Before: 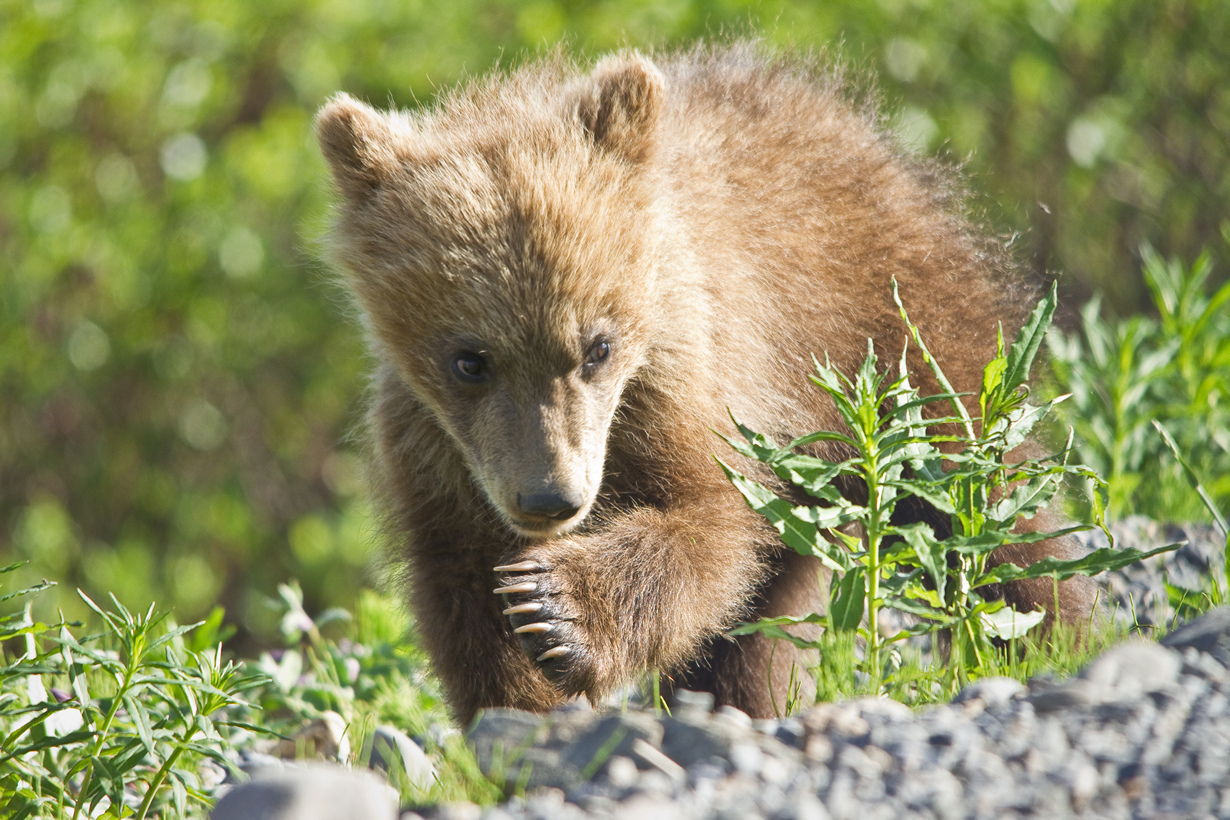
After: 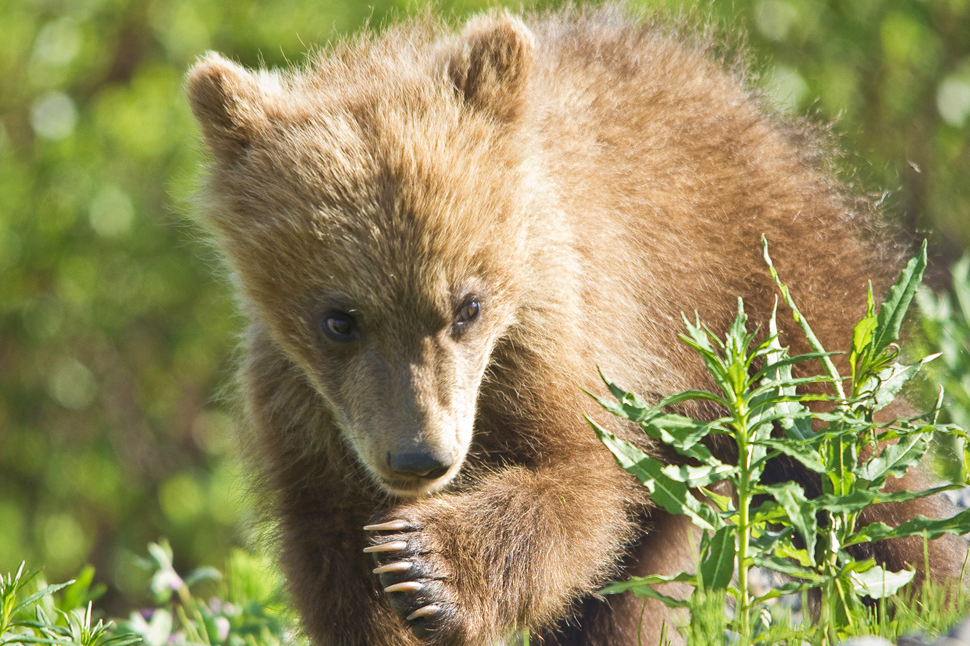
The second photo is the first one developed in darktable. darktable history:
crop and rotate: left 10.587%, top 5.049%, right 10.505%, bottom 16.119%
tone equalizer: edges refinement/feathering 500, mask exposure compensation -1.57 EV, preserve details no
velvia: on, module defaults
